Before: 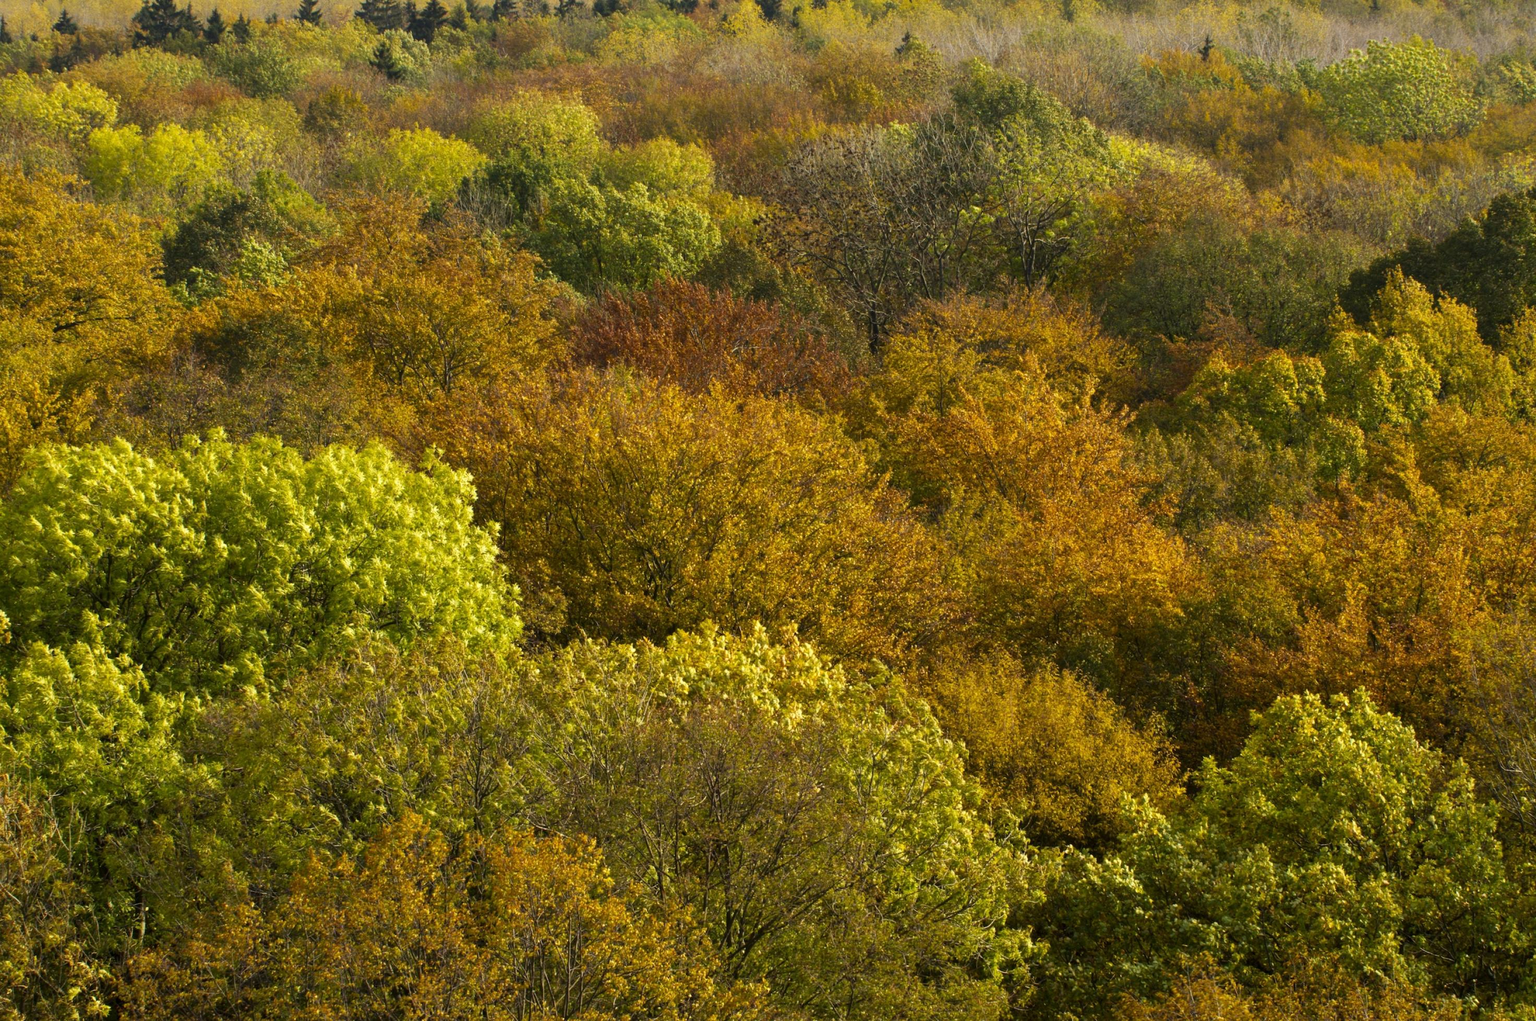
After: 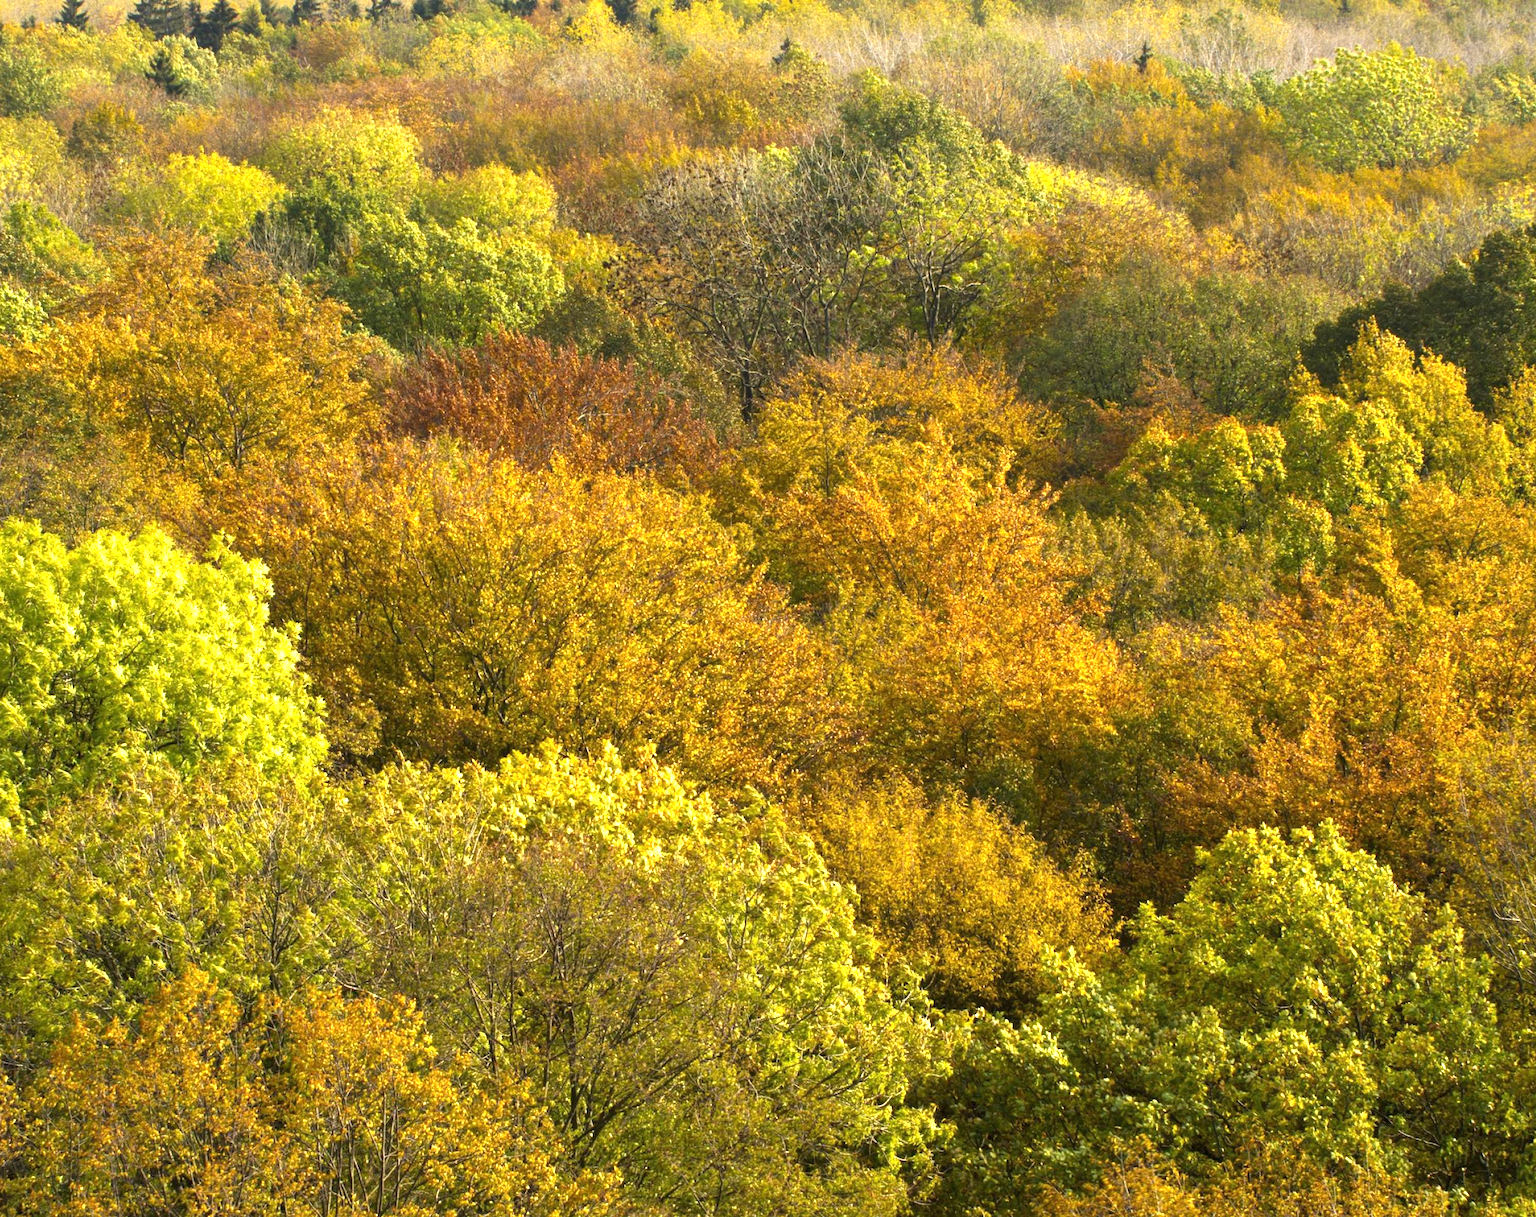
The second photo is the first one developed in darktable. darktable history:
exposure: black level correction 0, exposure 1.1 EV, compensate highlight preservation false
crop: left 16.145%
